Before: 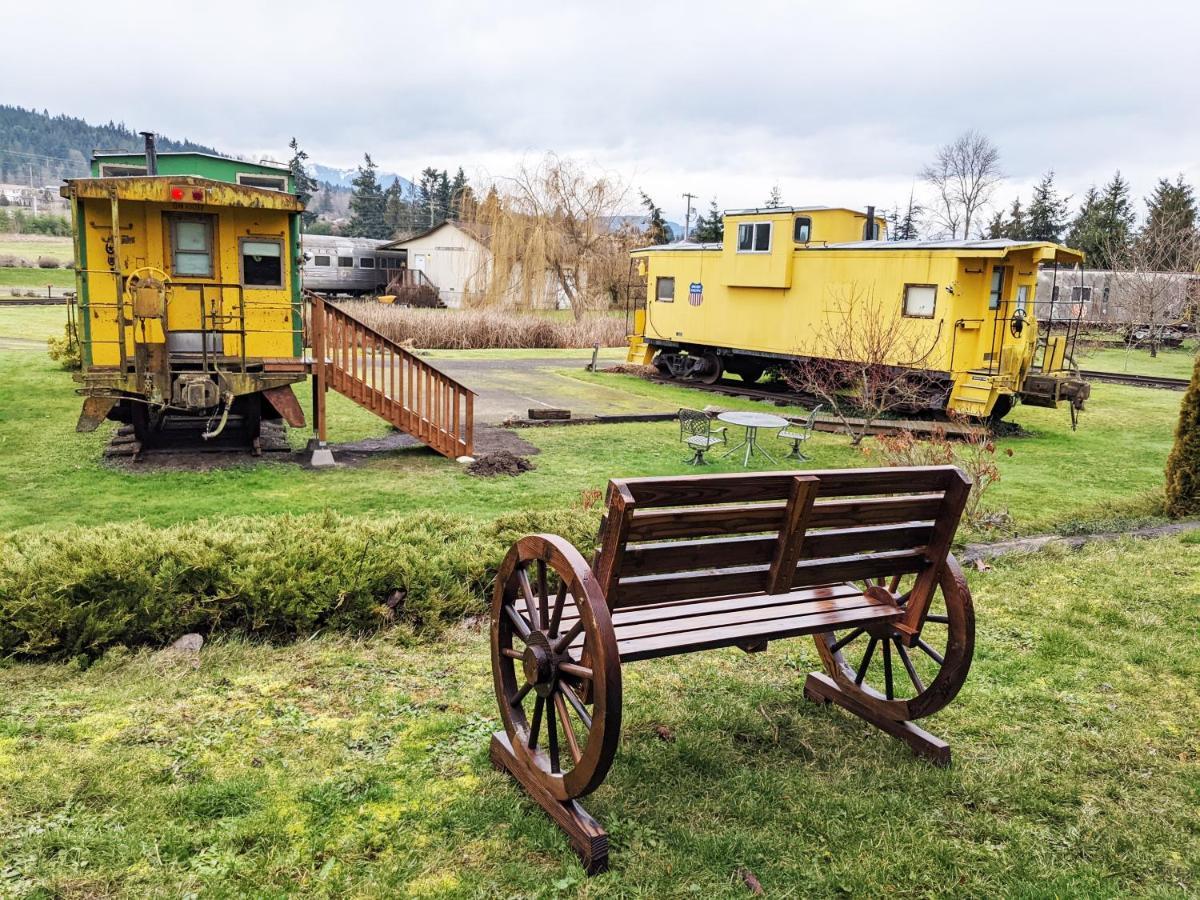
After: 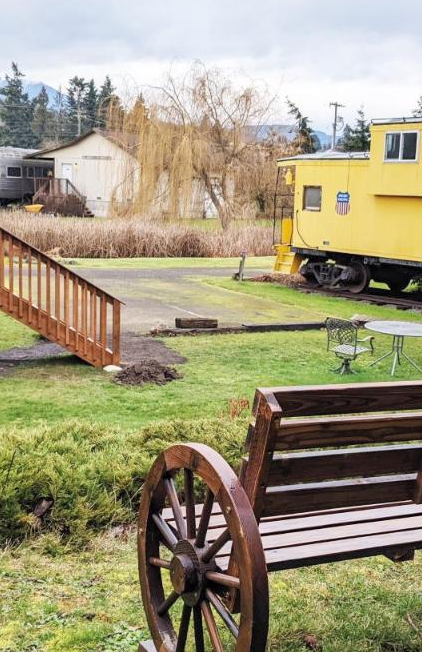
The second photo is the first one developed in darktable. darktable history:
crop and rotate: left 29.476%, top 10.214%, right 35.32%, bottom 17.333%
contrast brightness saturation: contrast 0.05, brightness 0.06, saturation 0.01
shadows and highlights: shadows 25, highlights -25
exposure: compensate exposure bias true, compensate highlight preservation false
